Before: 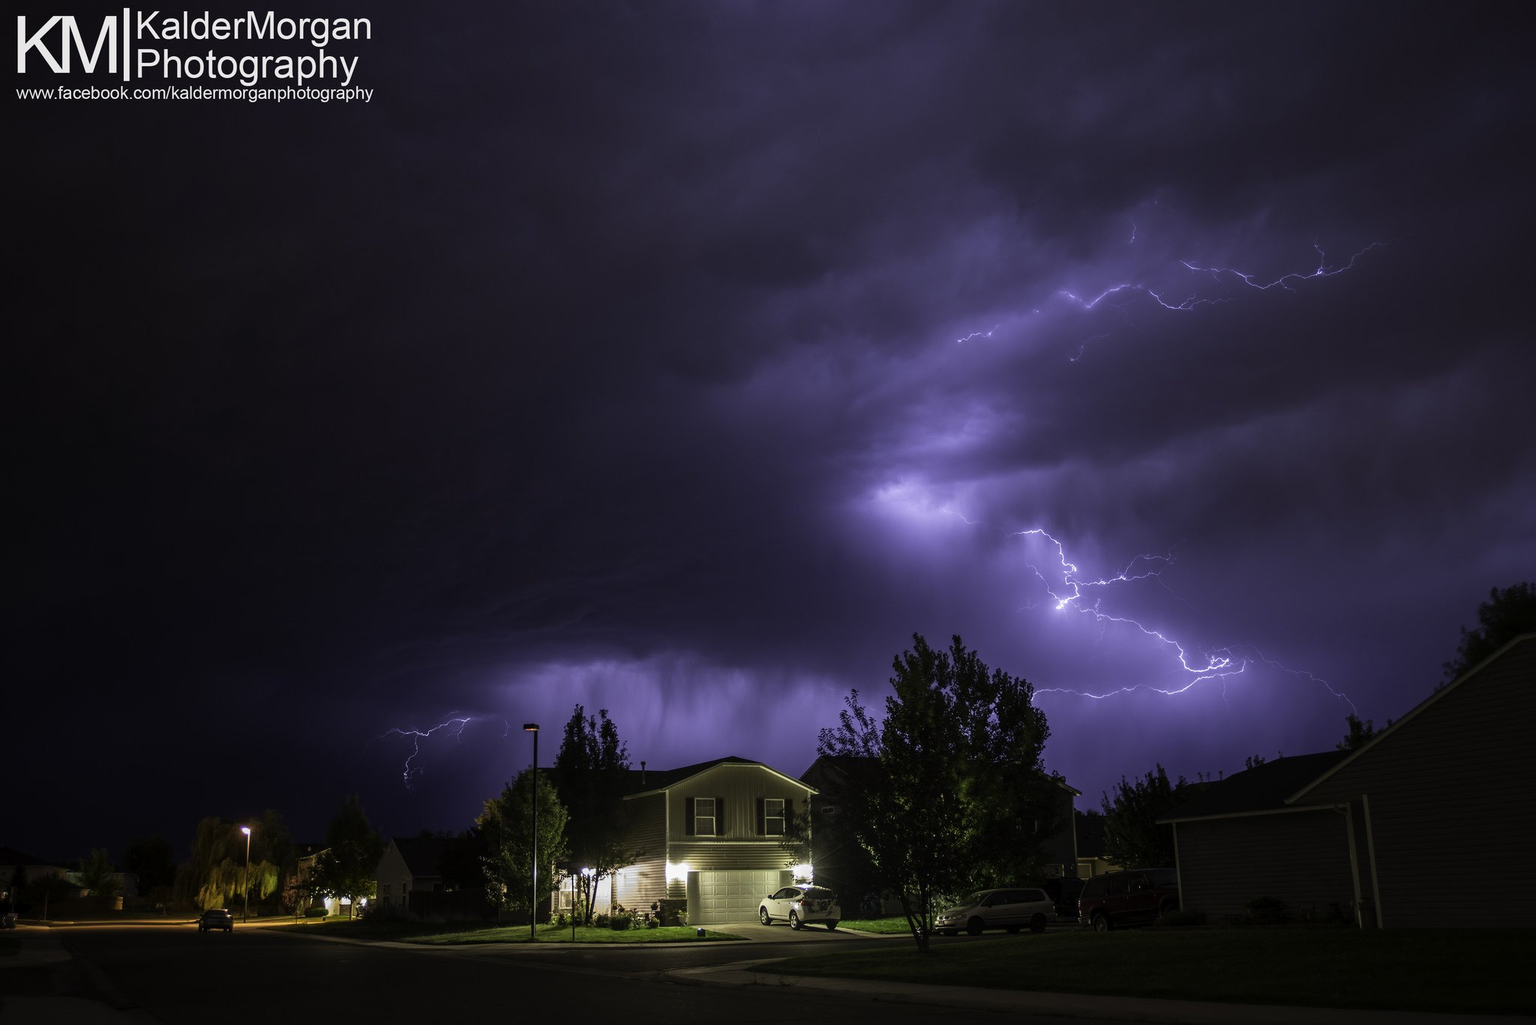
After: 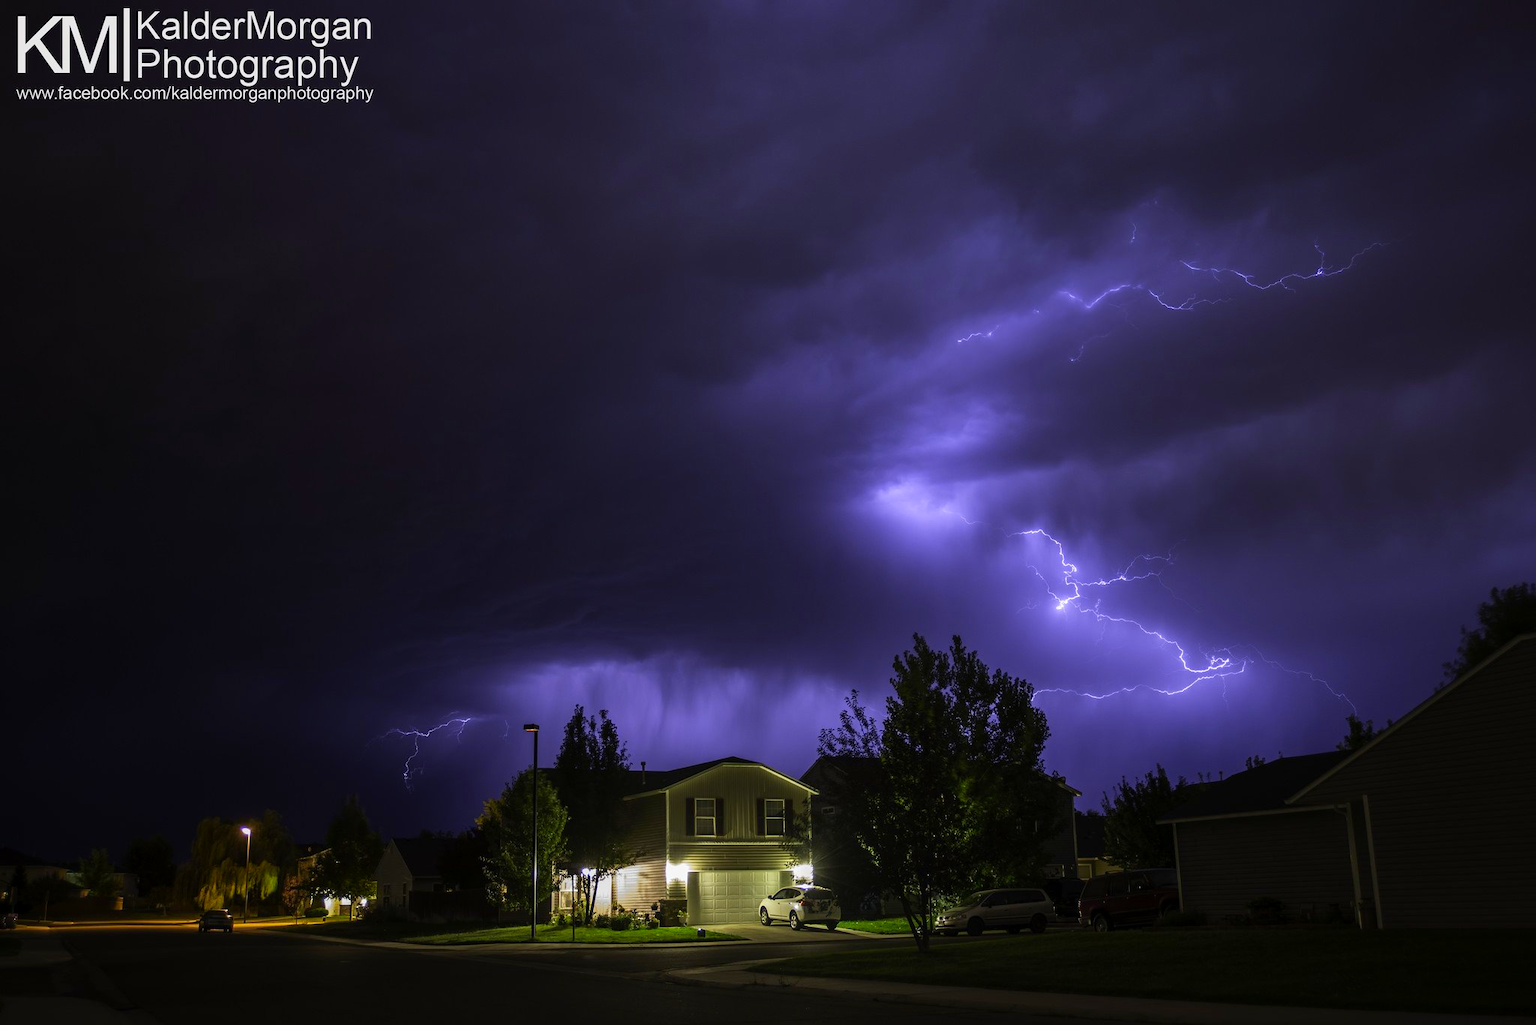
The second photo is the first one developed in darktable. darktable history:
contrast brightness saturation: saturation 0.497
